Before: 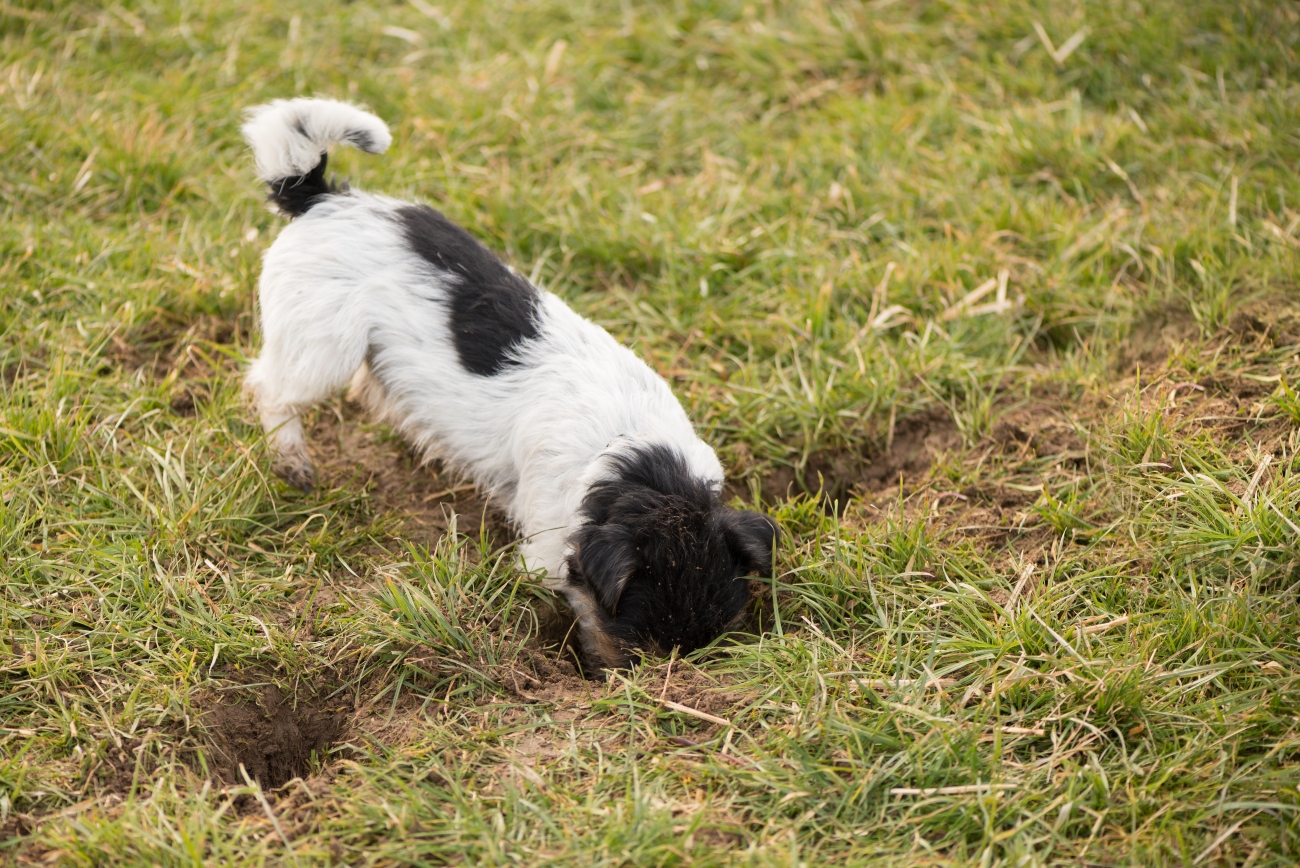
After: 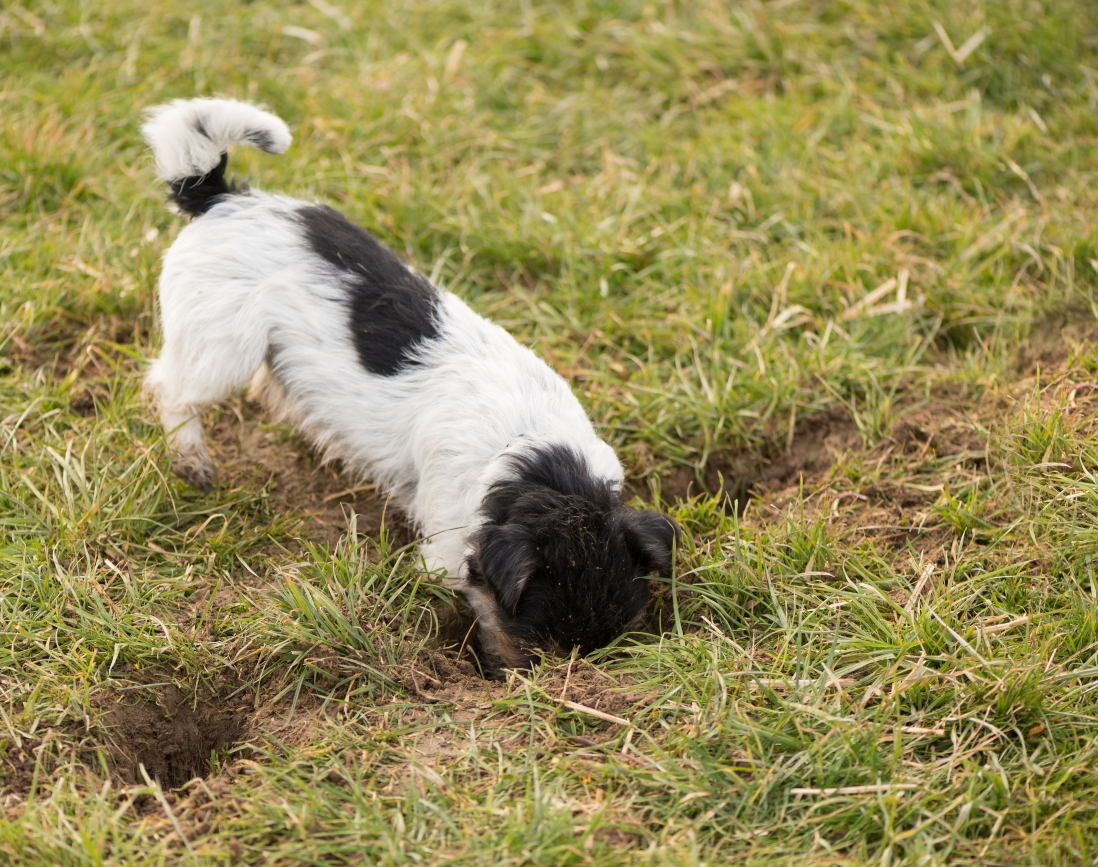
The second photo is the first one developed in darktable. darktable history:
crop: left 7.695%, right 7.818%
